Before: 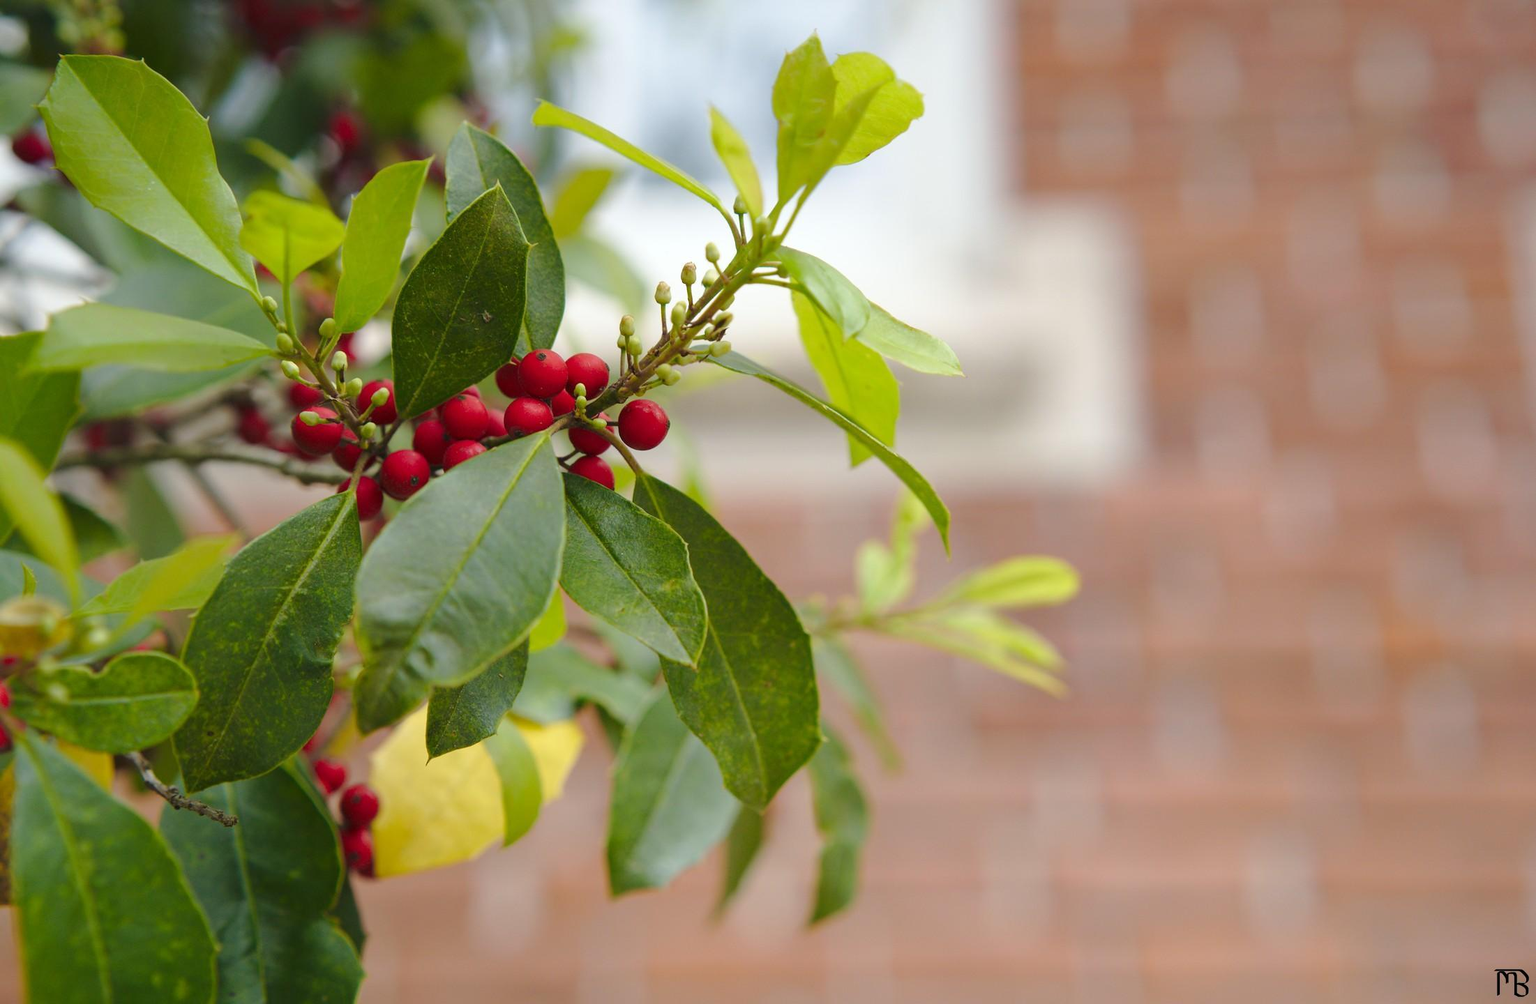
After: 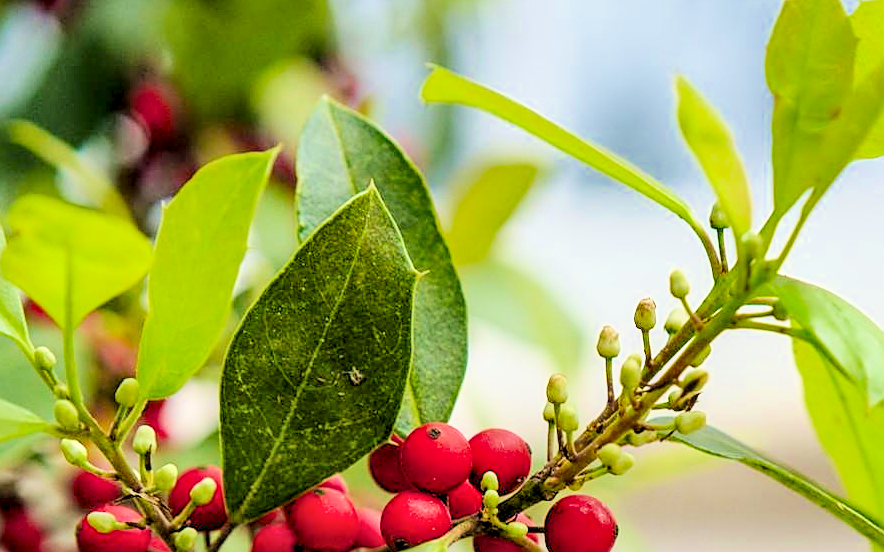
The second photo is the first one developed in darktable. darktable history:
sharpen: on, module defaults
exposure: black level correction 0.009, exposure 1.415 EV, compensate highlight preservation false
shadows and highlights: white point adjustment 0.04, soften with gaussian
velvia: on, module defaults
local contrast: detail 130%
crop: left 15.572%, top 5.463%, right 44.269%, bottom 56.178%
filmic rgb: black relative exposure -4.19 EV, white relative exposure 5.11 EV, hardness 2.09, contrast 1.173, color science v6 (2022)
